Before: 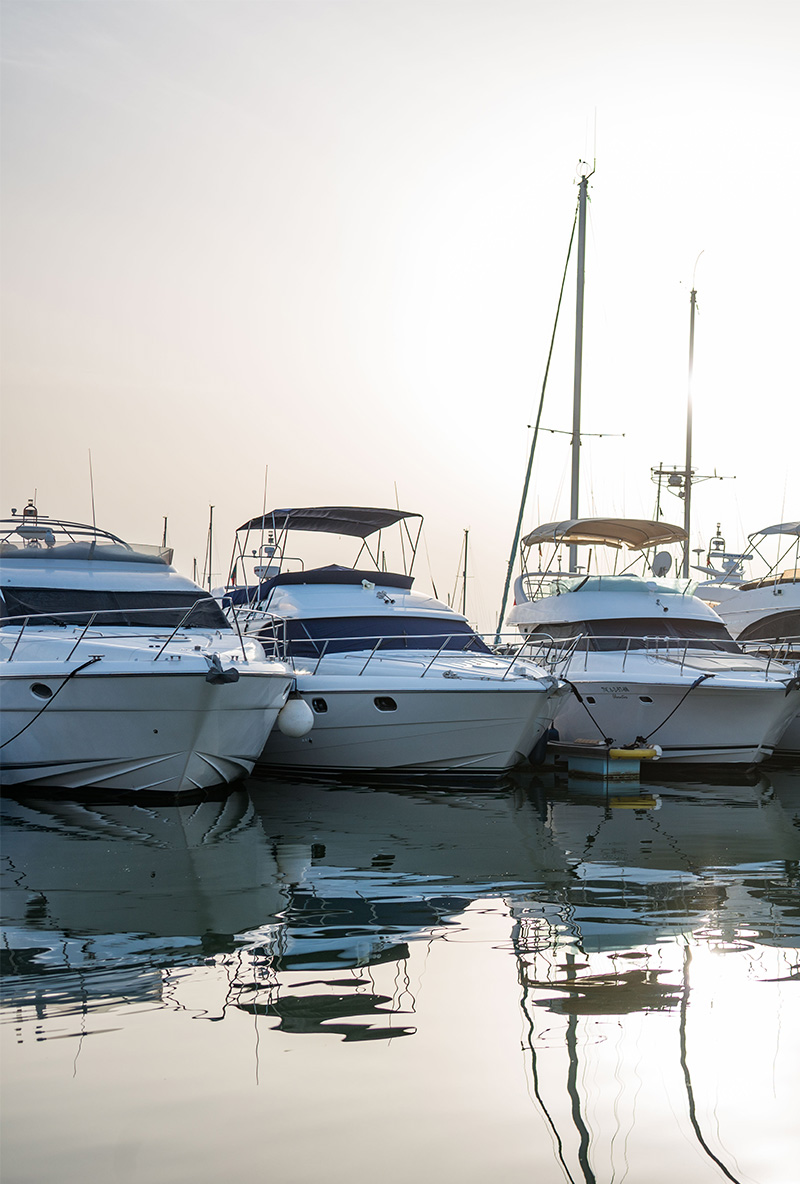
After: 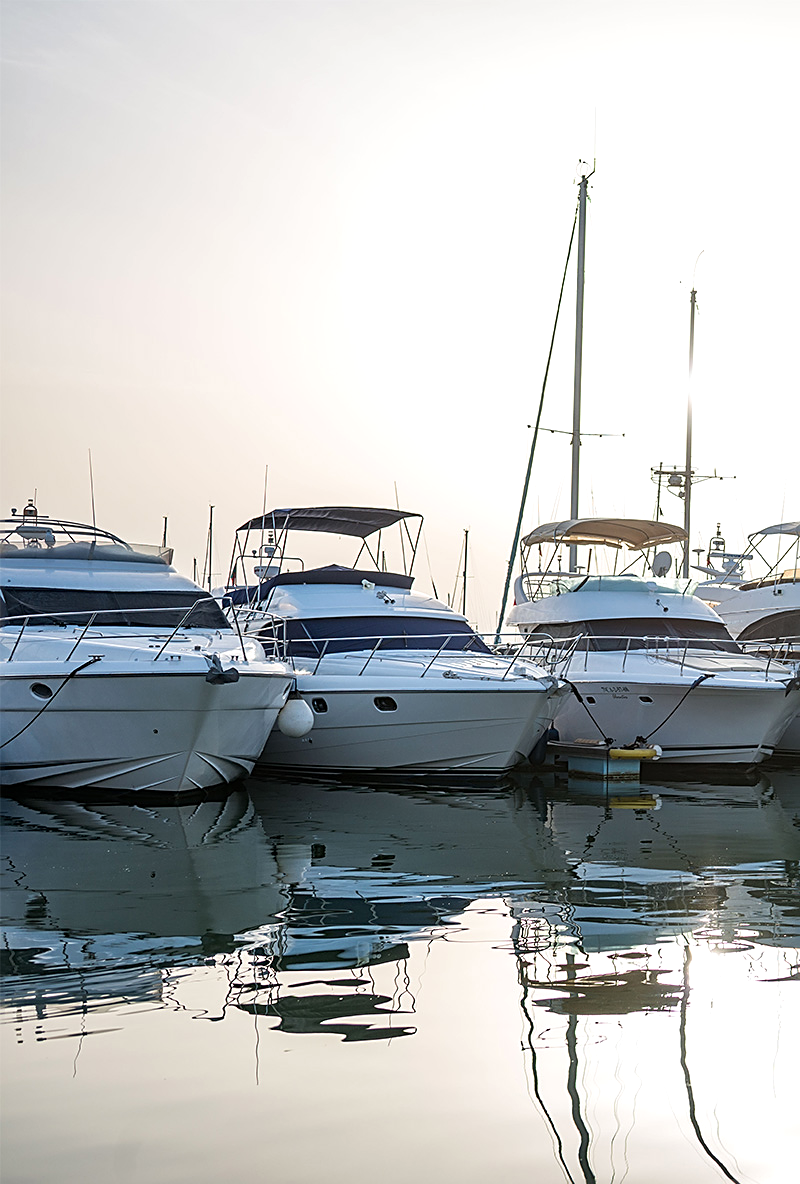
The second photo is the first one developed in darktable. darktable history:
exposure: exposure 0.131 EV, compensate highlight preservation false
sharpen: on, module defaults
